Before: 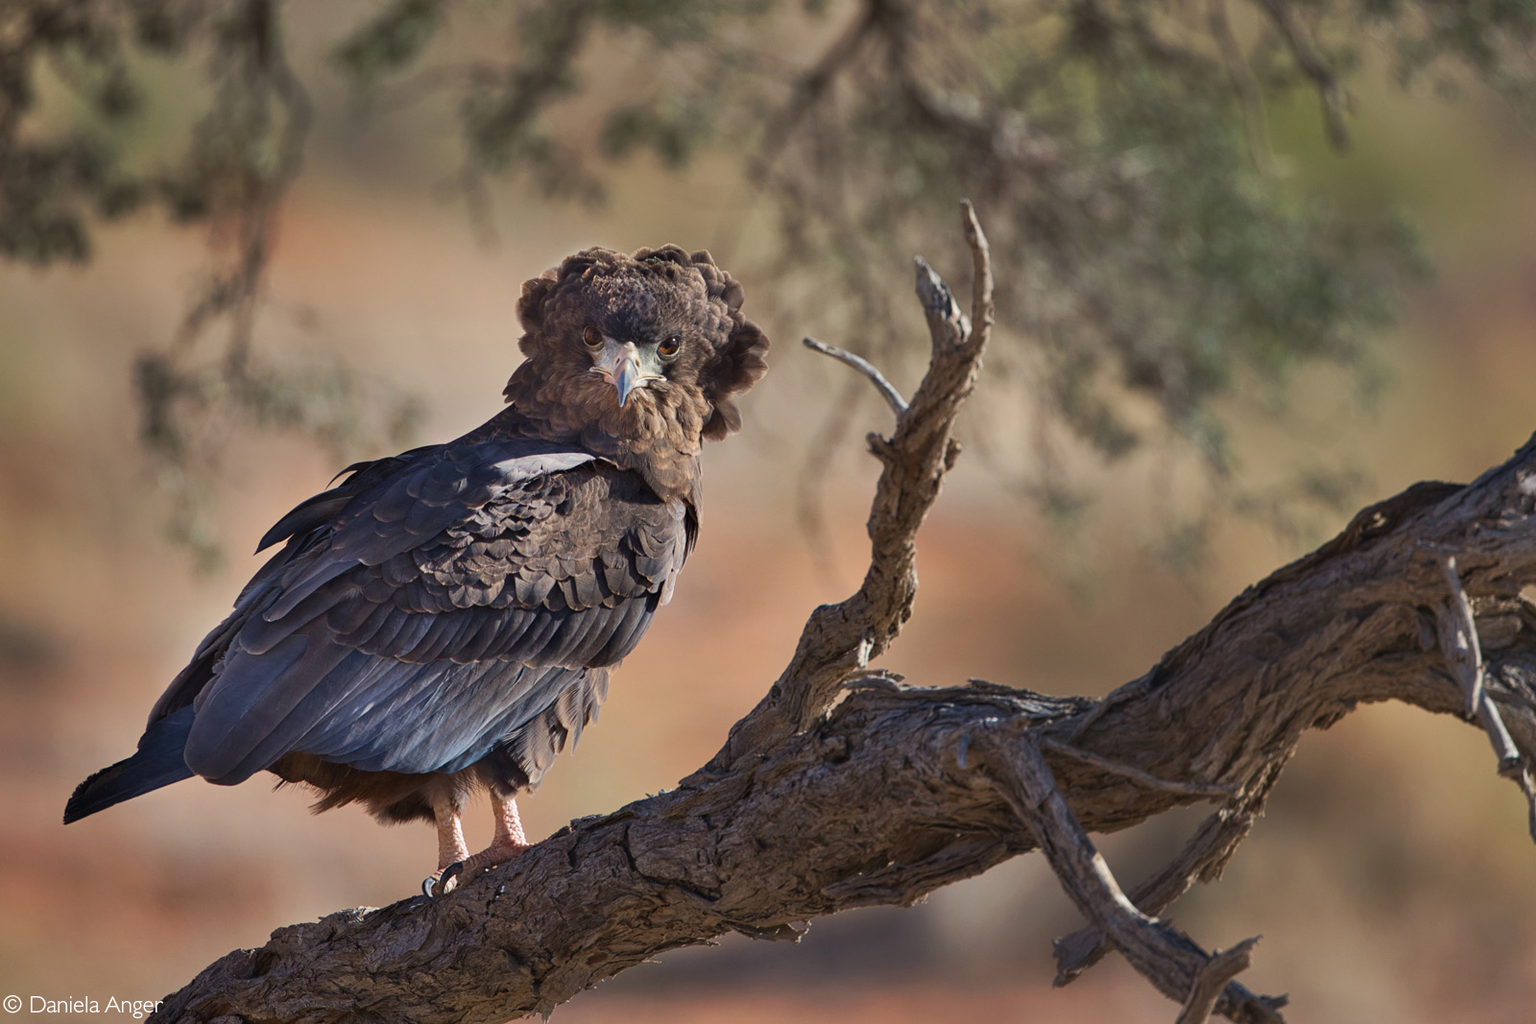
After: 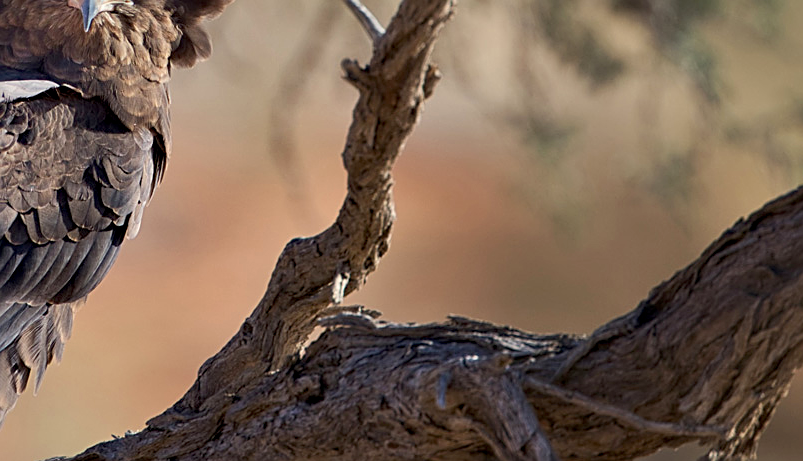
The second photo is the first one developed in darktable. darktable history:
base curve: curves: ch0 [(0, 0) (0.989, 0.992)], preserve colors none
exposure: black level correction 0.007, exposure 0.105 EV
sharpen: on, module defaults
crop: left 35.069%, top 36.772%, right 14.69%, bottom 19.97%
